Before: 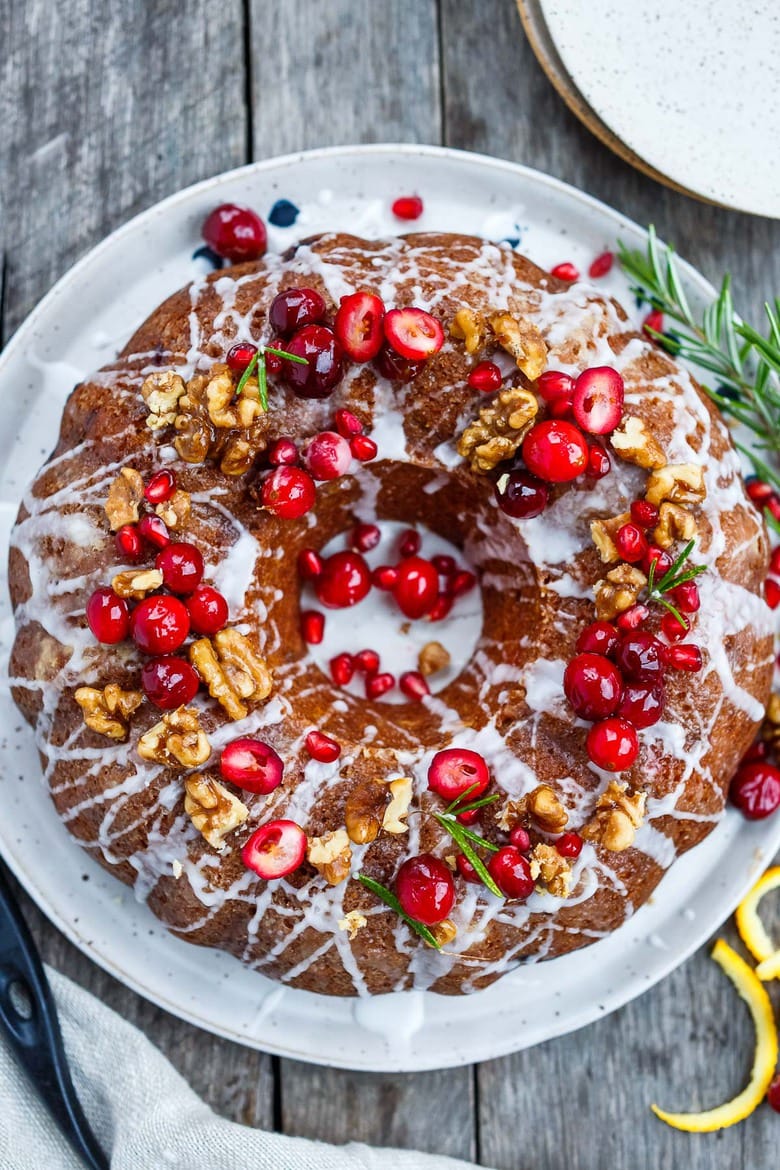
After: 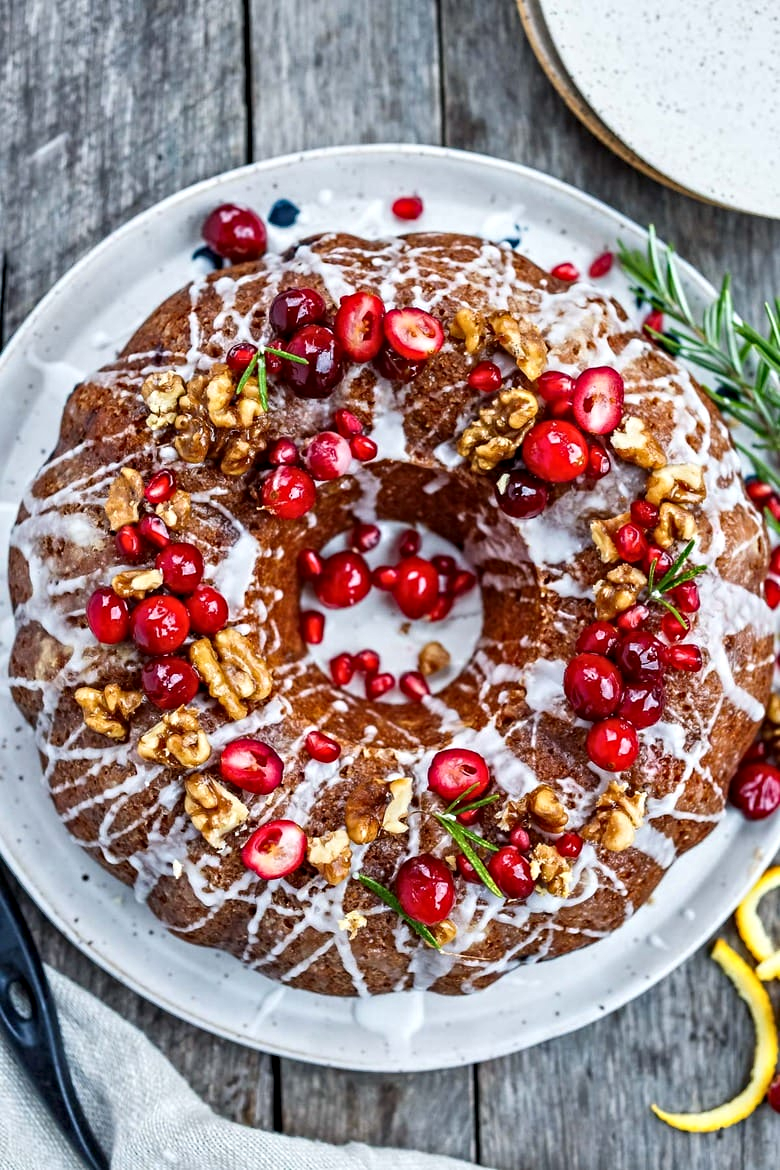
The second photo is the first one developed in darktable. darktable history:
contrast equalizer: y [[0.5, 0.501, 0.525, 0.597, 0.58, 0.514], [0.5 ×6], [0.5 ×6], [0 ×6], [0 ×6]]
exposure: compensate exposure bias true, compensate highlight preservation false
